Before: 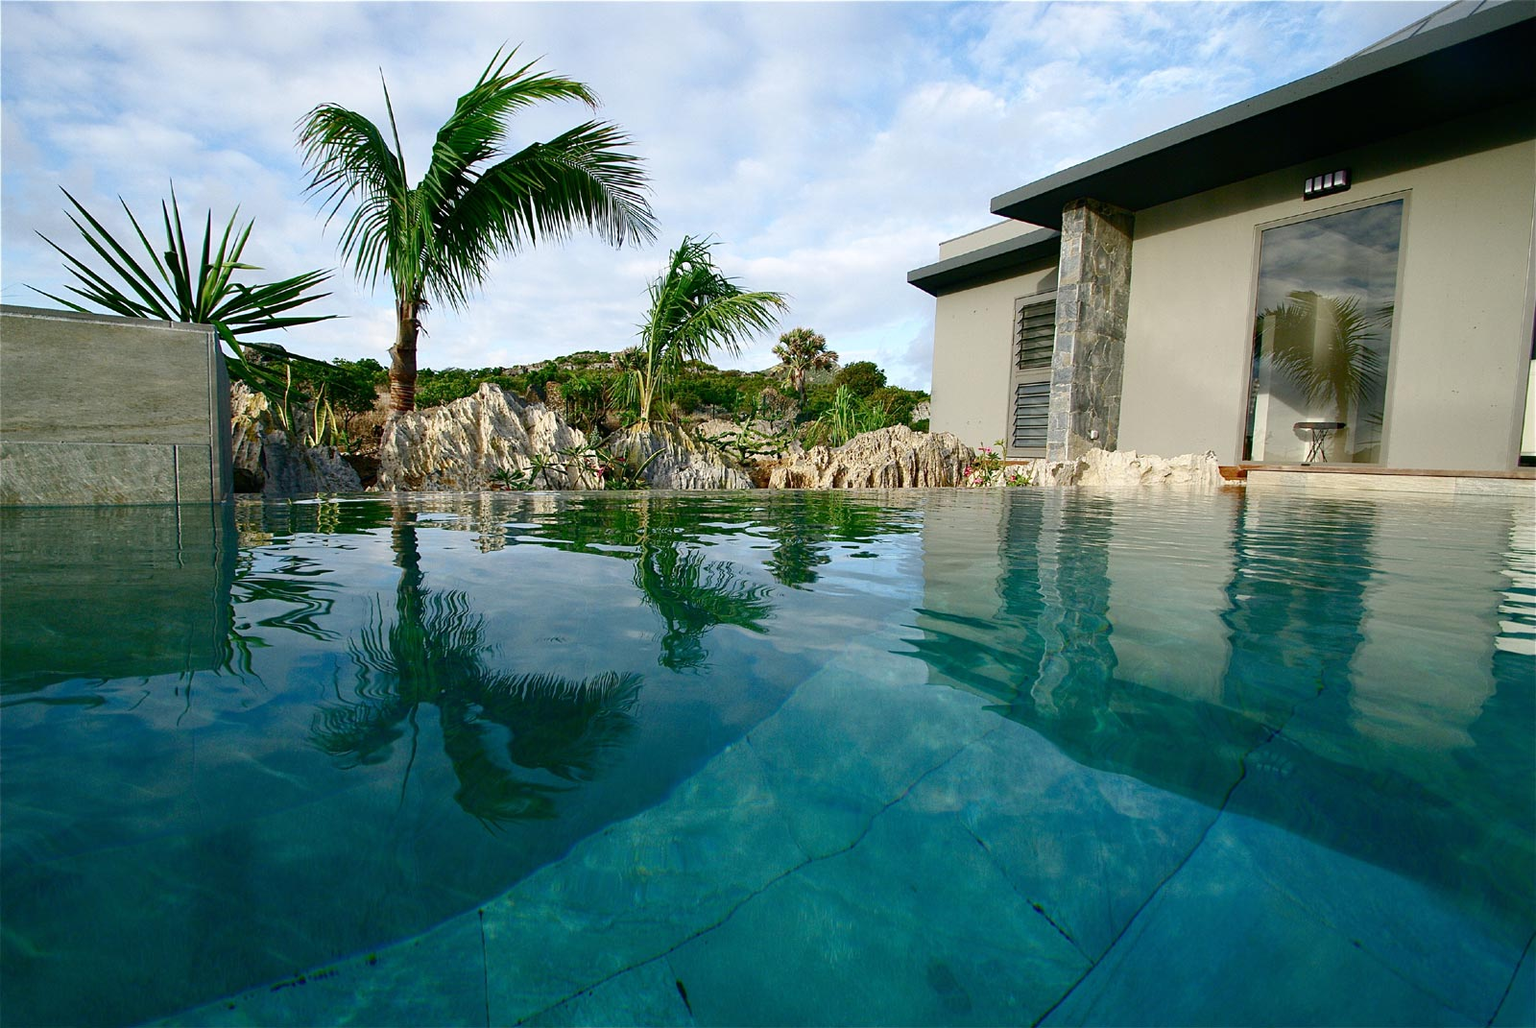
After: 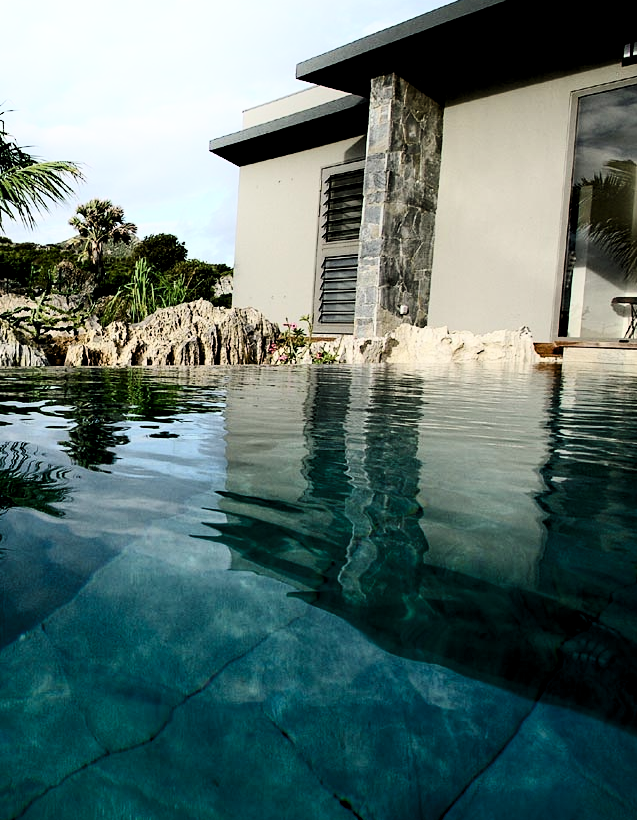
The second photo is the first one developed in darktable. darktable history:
contrast brightness saturation: contrast 0.283
tone curve: curves: ch0 [(0, 0.008) (0.083, 0.073) (0.28, 0.286) (0.528, 0.559) (0.961, 0.966) (1, 1)], preserve colors none
exposure: exposure -0.046 EV, compensate exposure bias true, compensate highlight preservation false
crop: left 46.054%, top 13.419%, right 14.097%, bottom 9.961%
levels: levels [0.116, 0.574, 1]
shadows and highlights: shadows -21.38, highlights 99.82, soften with gaussian
